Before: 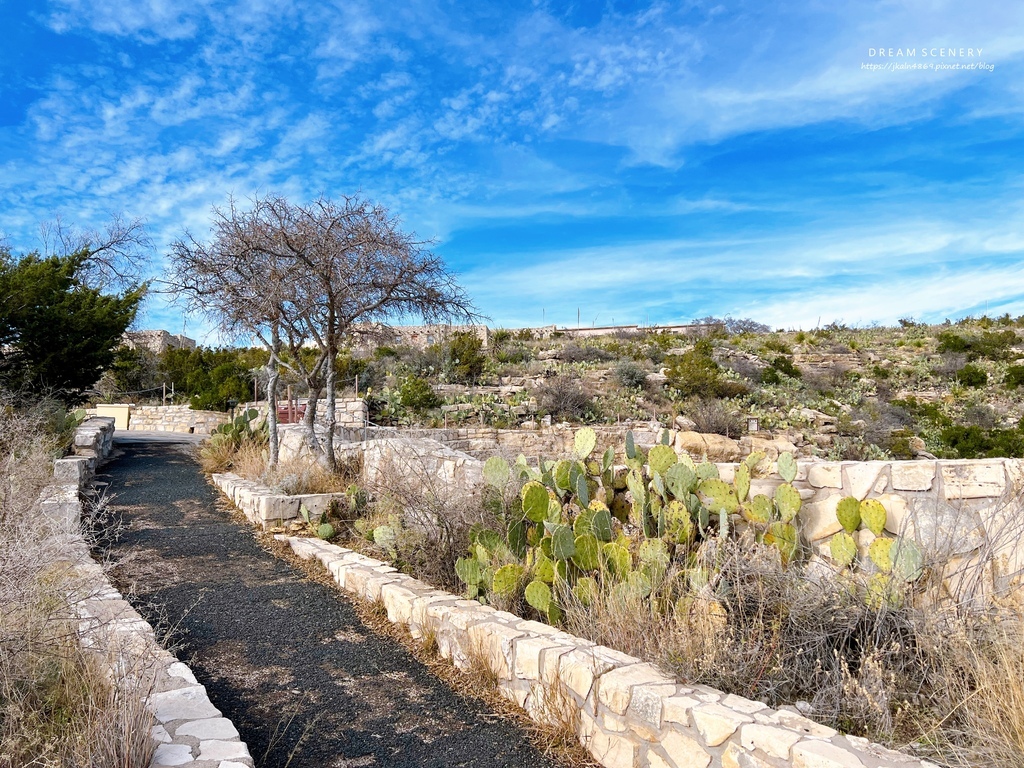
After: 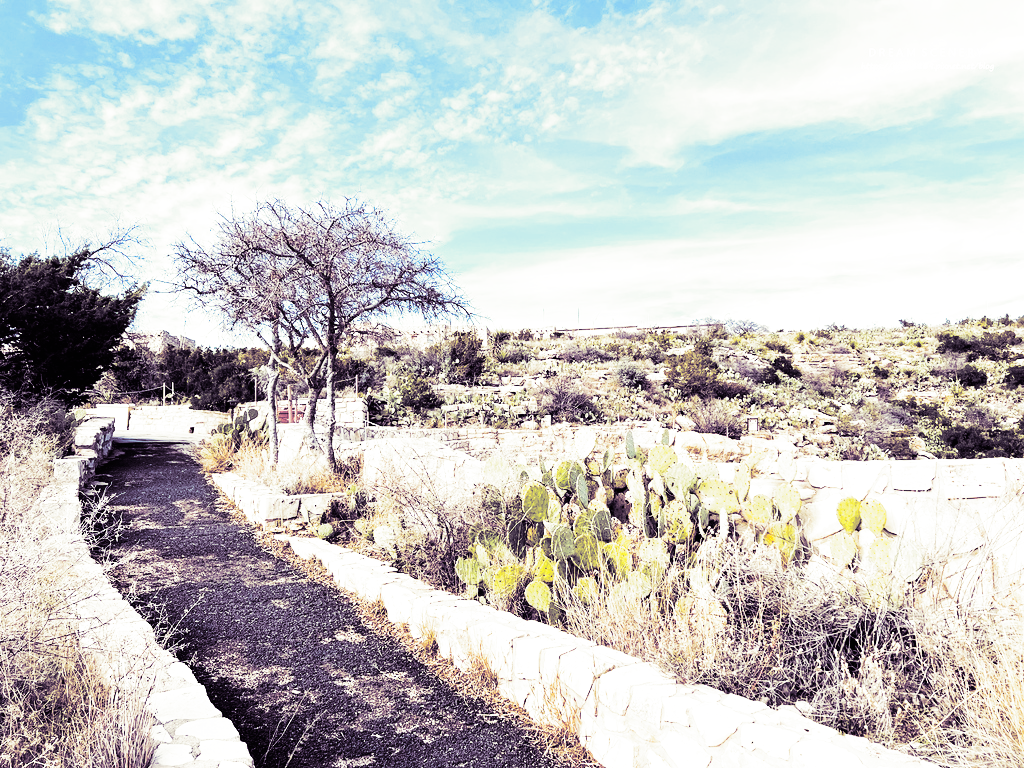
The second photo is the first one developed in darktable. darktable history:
base curve: curves: ch0 [(0, 0) (0.007, 0.004) (0.027, 0.03) (0.046, 0.07) (0.207, 0.54) (0.442, 0.872) (0.673, 0.972) (1, 1)], preserve colors none
split-toning: shadows › hue 266.4°, shadows › saturation 0.4, highlights › hue 61.2°, highlights › saturation 0.3, compress 0%
tone equalizer: -8 EV -0.417 EV, -7 EV -0.389 EV, -6 EV -0.333 EV, -5 EV -0.222 EV, -3 EV 0.222 EV, -2 EV 0.333 EV, -1 EV 0.389 EV, +0 EV 0.417 EV, edges refinement/feathering 500, mask exposure compensation -1.57 EV, preserve details no
